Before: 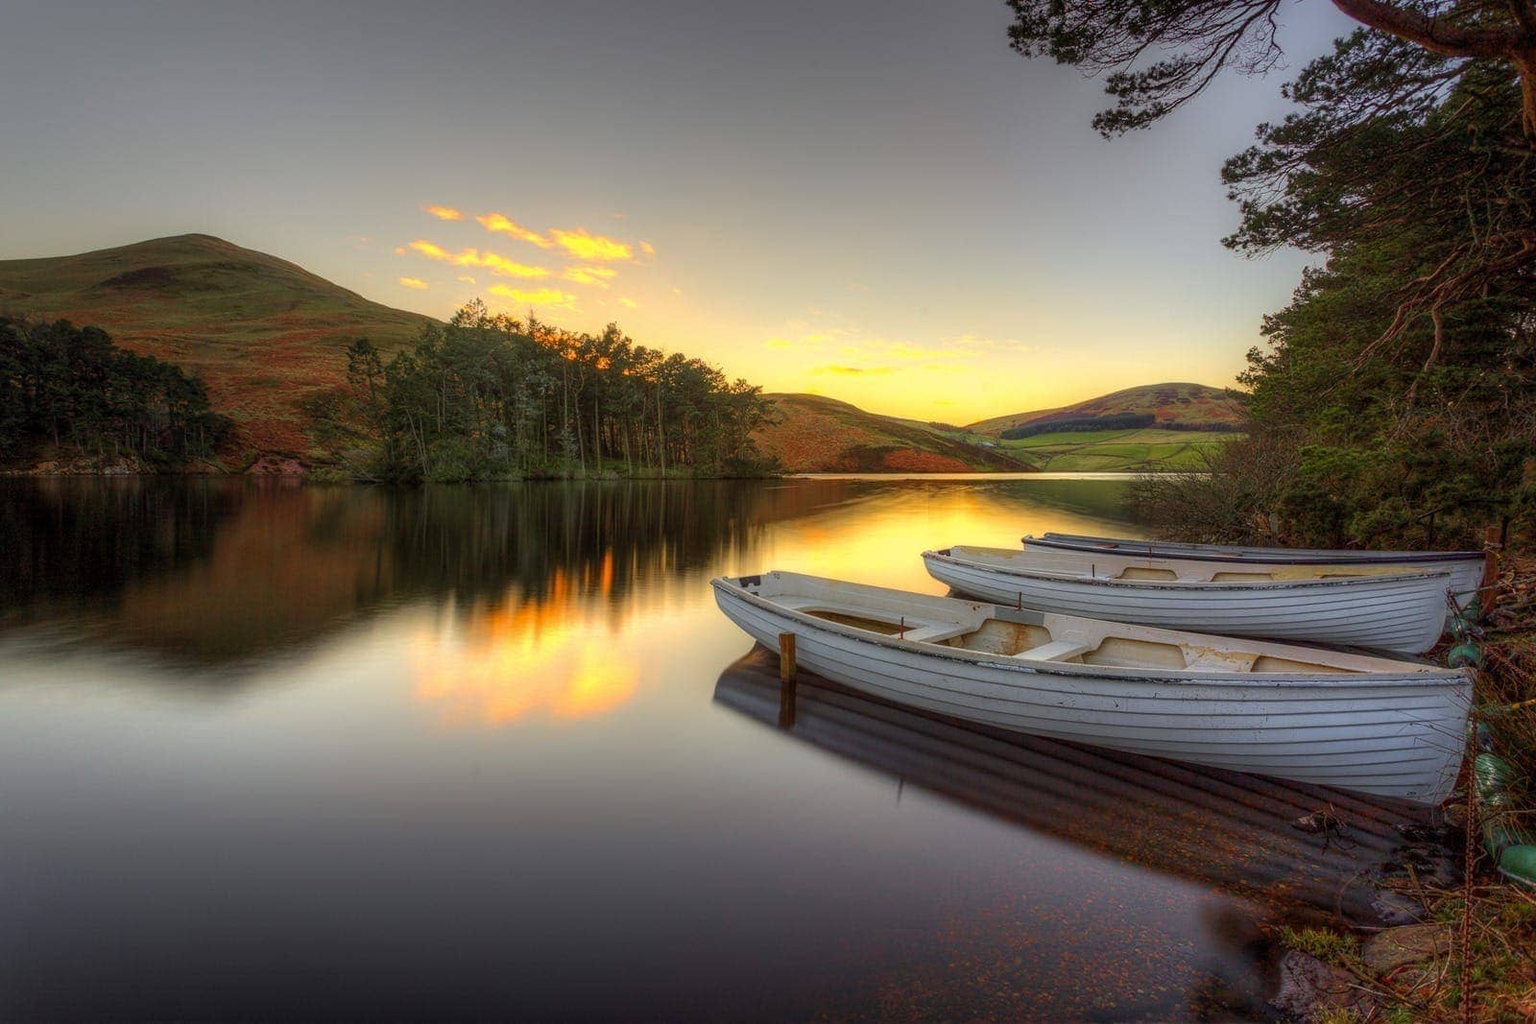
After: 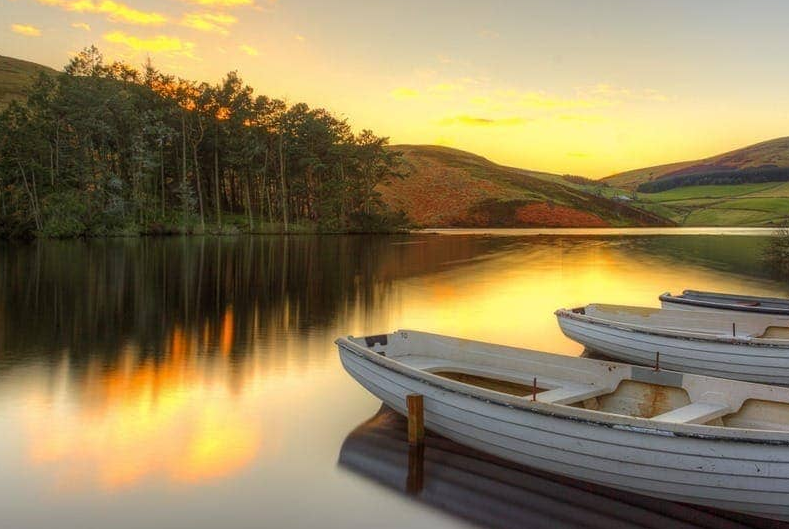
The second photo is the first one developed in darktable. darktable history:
crop: left 25.328%, top 24.908%, right 25.328%, bottom 25.444%
